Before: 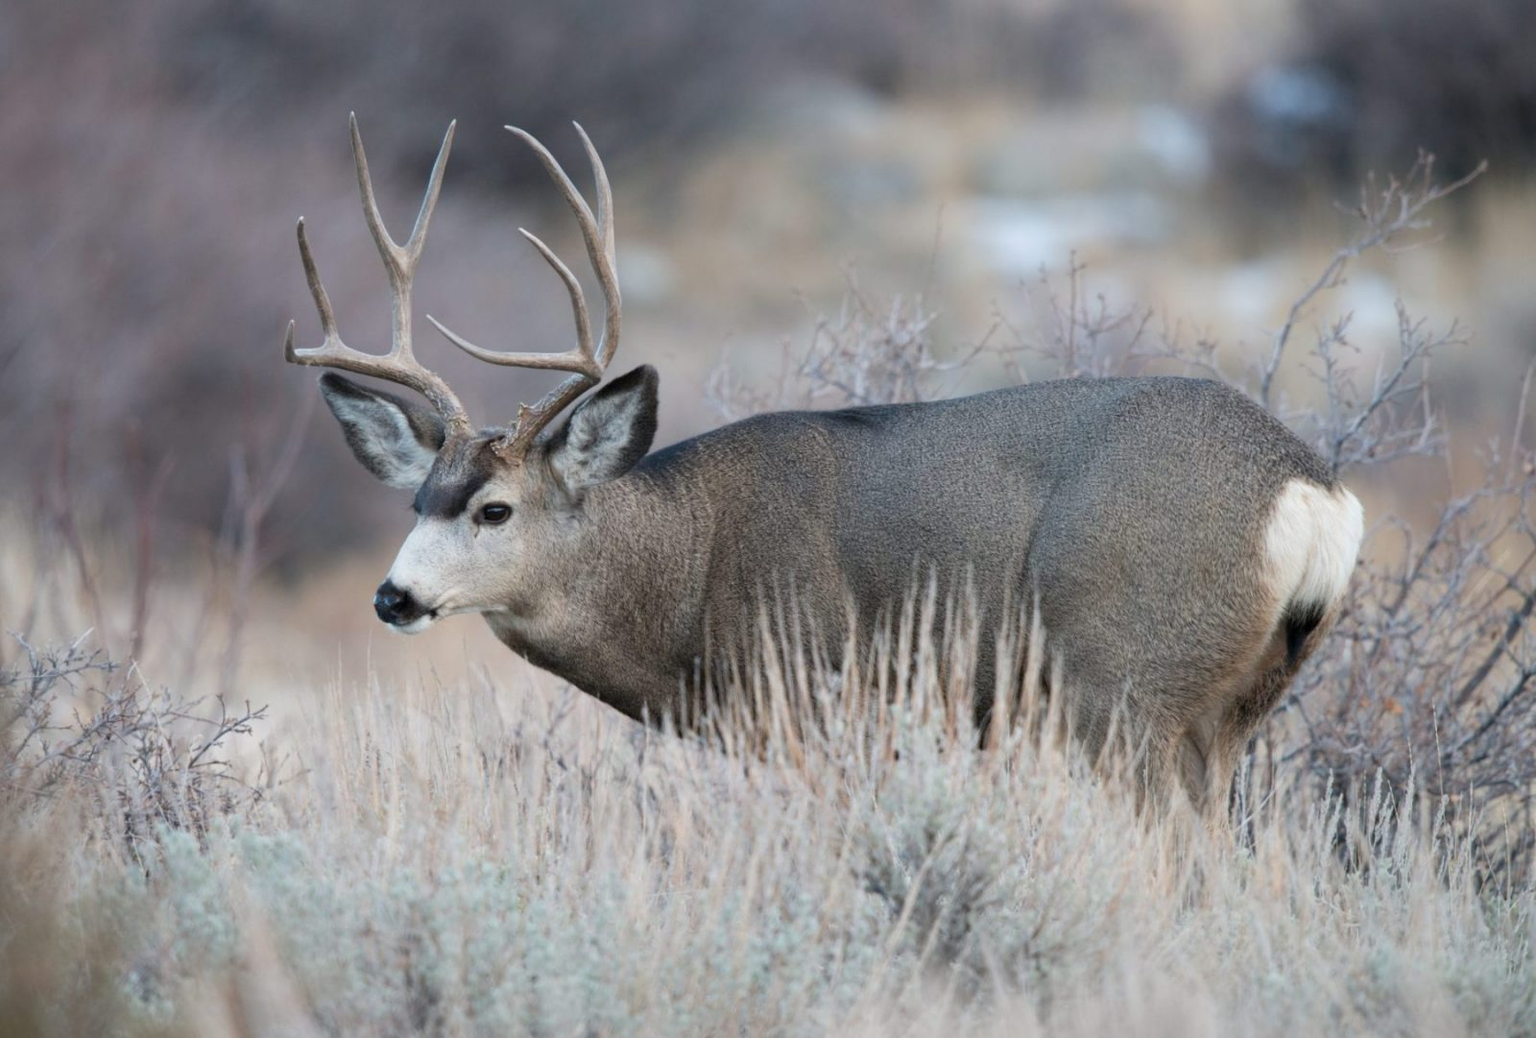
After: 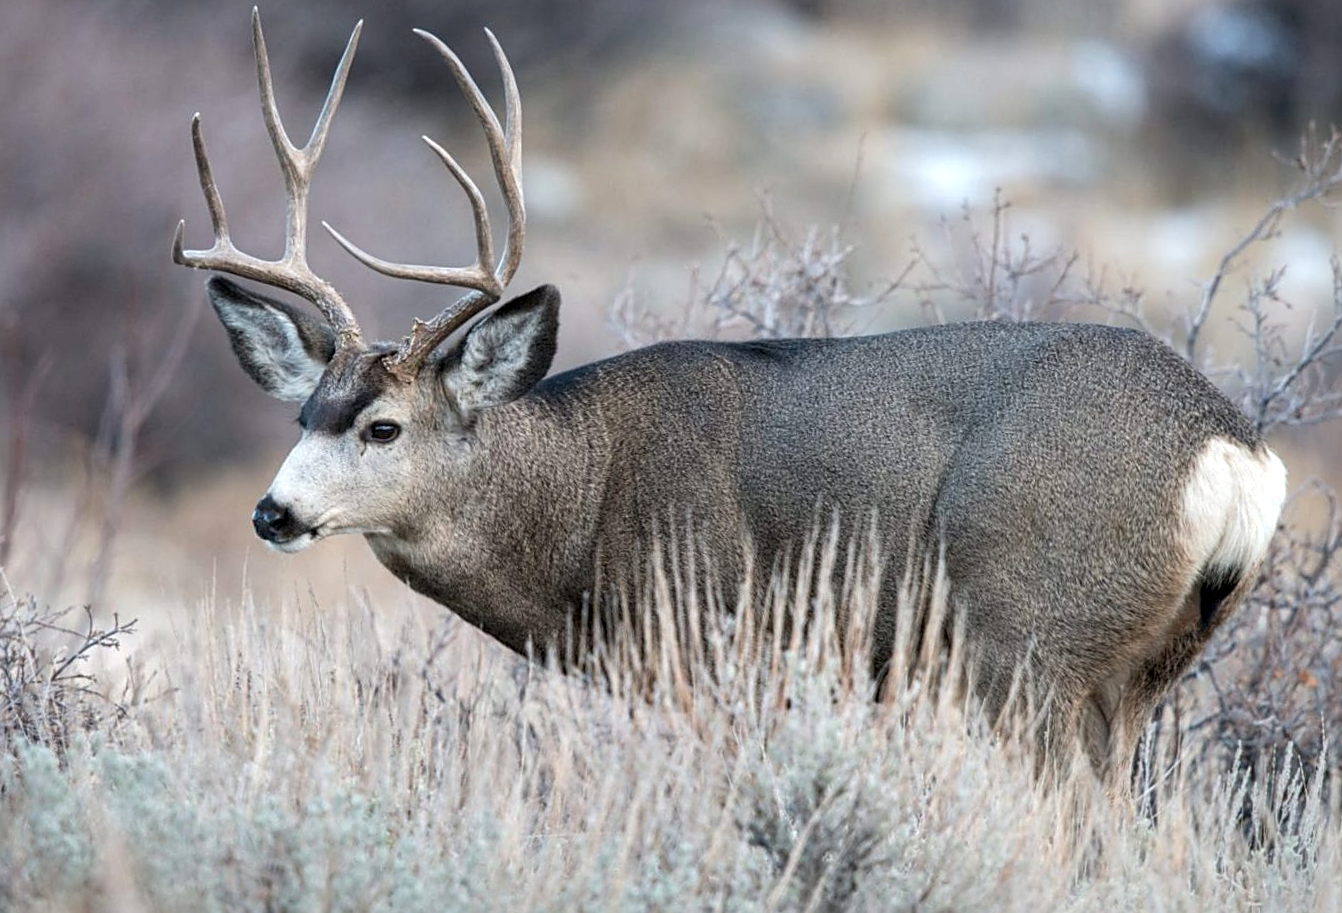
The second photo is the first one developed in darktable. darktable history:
base curve: preserve colors none
sharpen: on, module defaults
shadows and highlights: shadows 25, white point adjustment -3.05, highlights -30.18
exposure: exposure 0.29 EV, compensate highlight preservation false
local contrast: detail 142%
tone equalizer: smoothing diameter 24.99%, edges refinement/feathering 13.89, preserve details guided filter
crop and rotate: angle -2.84°, left 5.36%, top 5.22%, right 4.655%, bottom 4.145%
